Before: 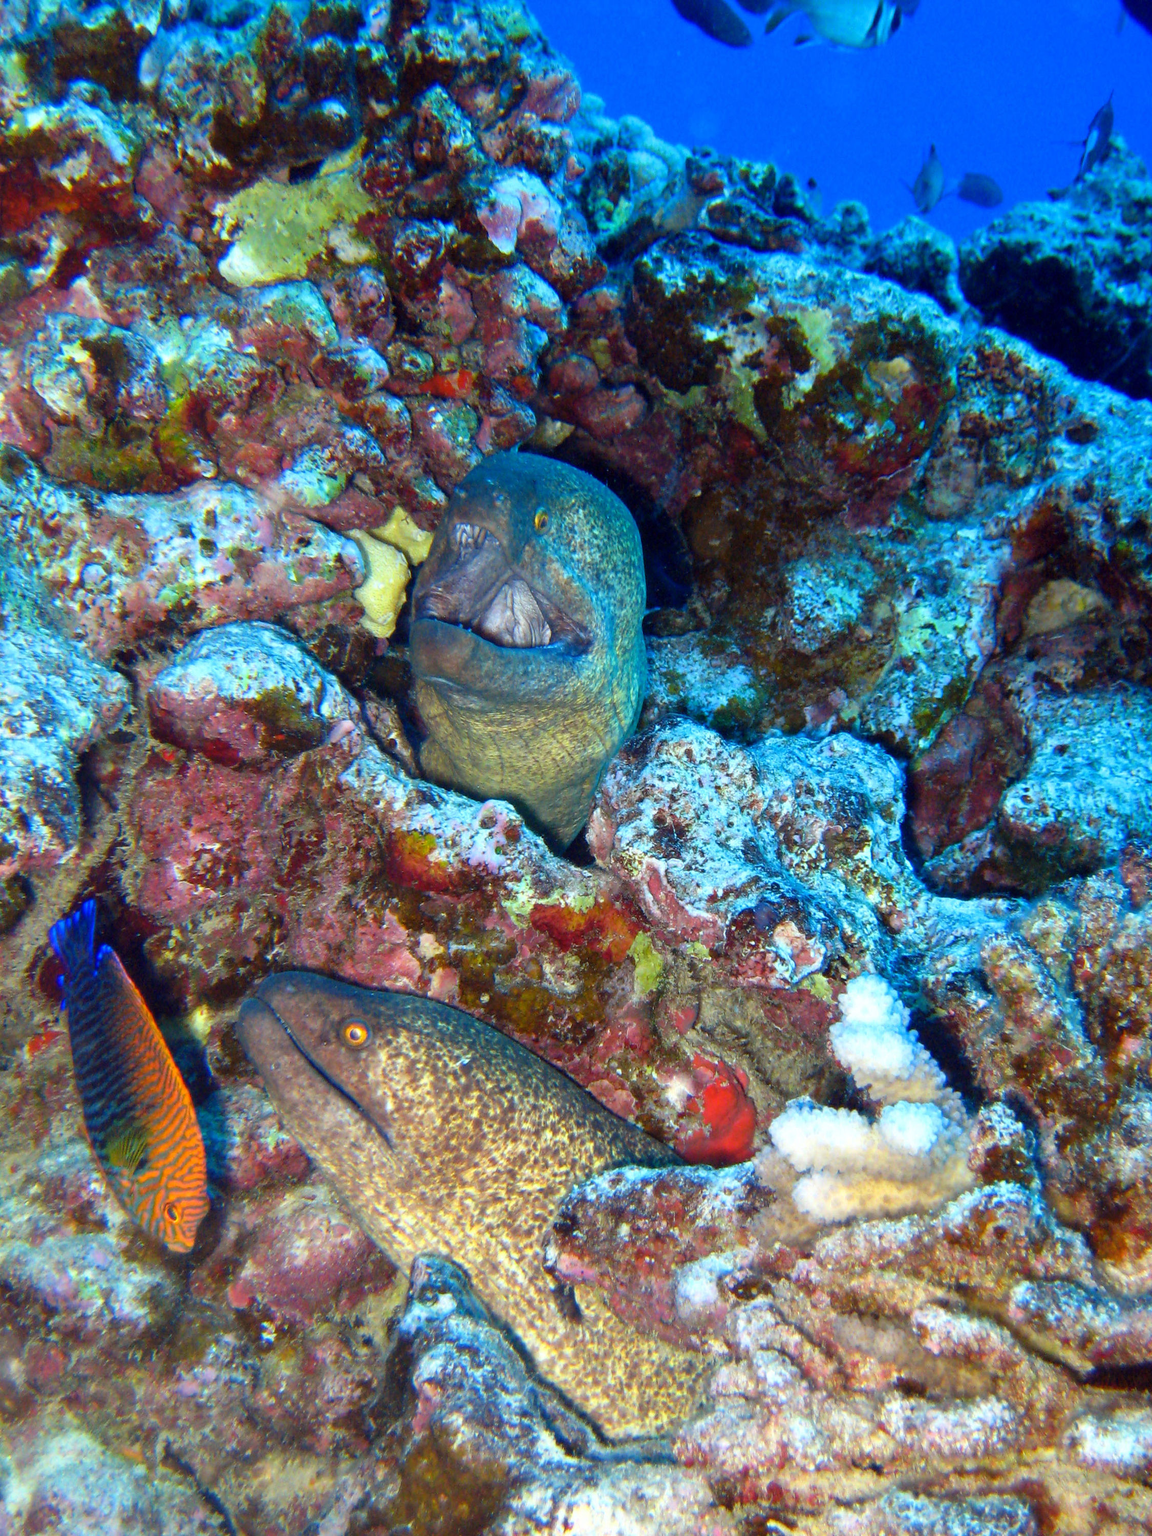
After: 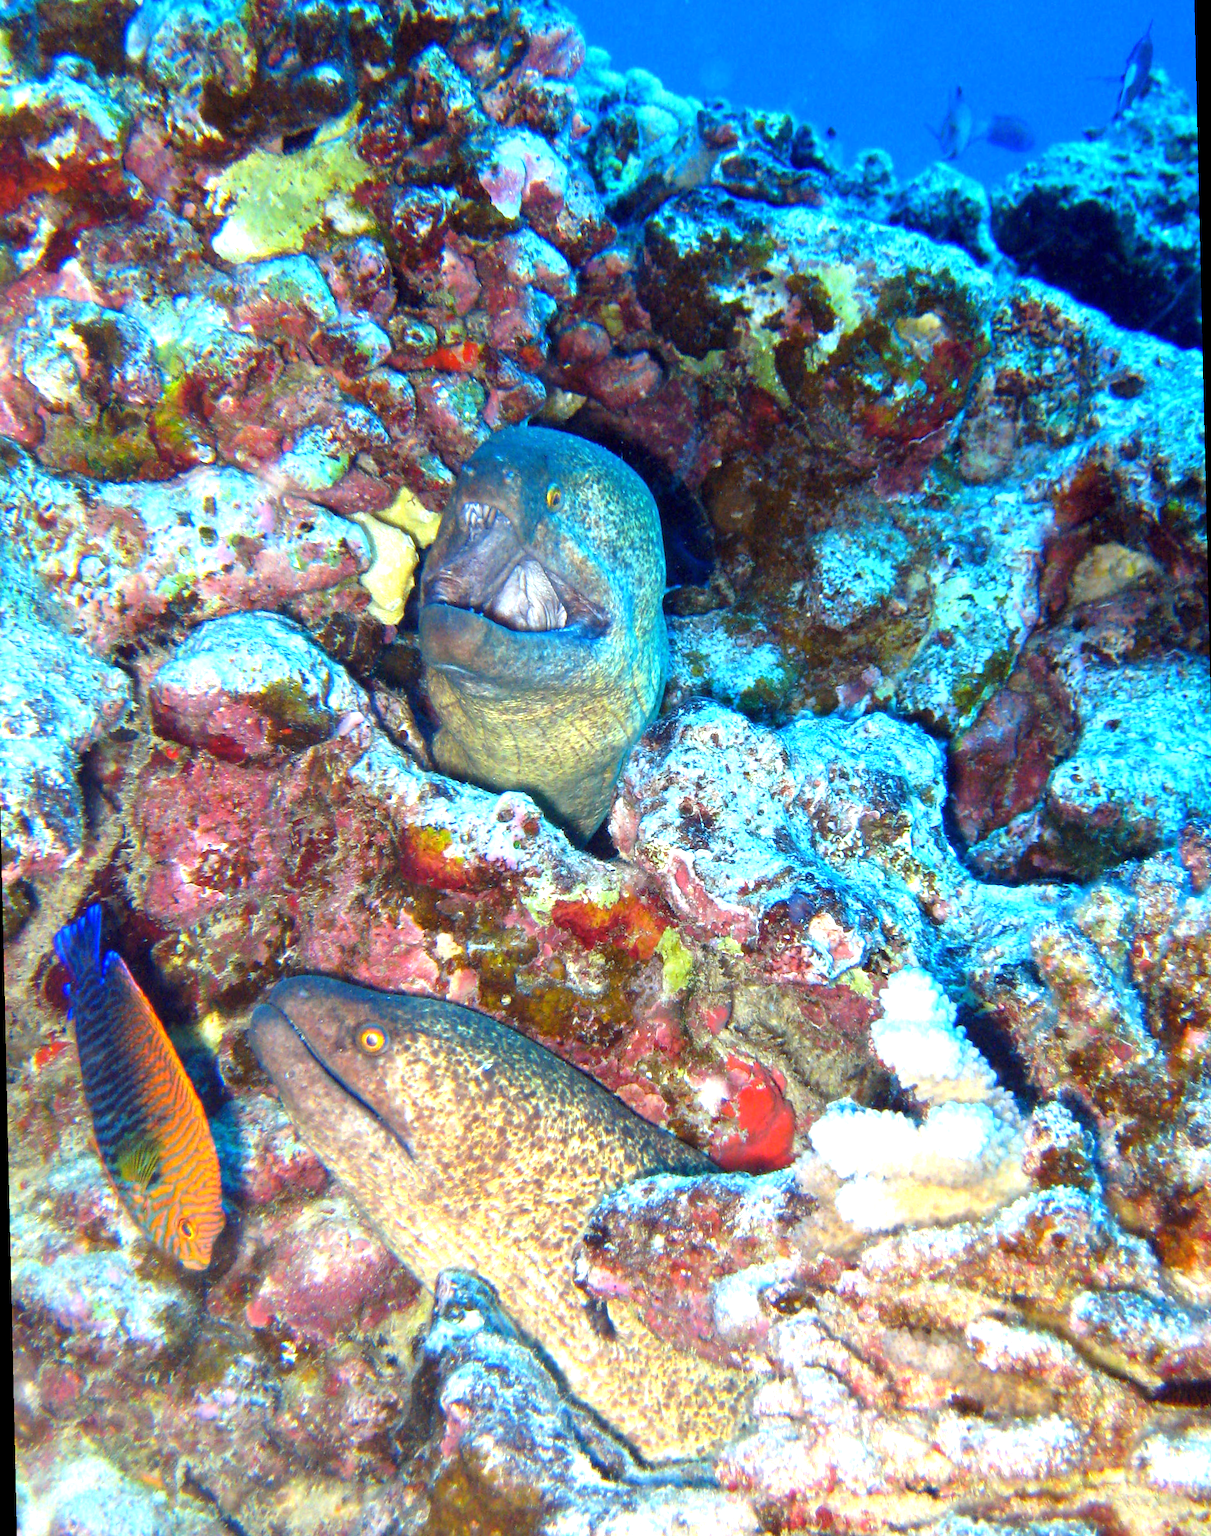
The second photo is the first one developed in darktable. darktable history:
rotate and perspective: rotation -1.32°, lens shift (horizontal) -0.031, crop left 0.015, crop right 0.985, crop top 0.047, crop bottom 0.982
exposure: exposure 0.935 EV, compensate highlight preservation false
